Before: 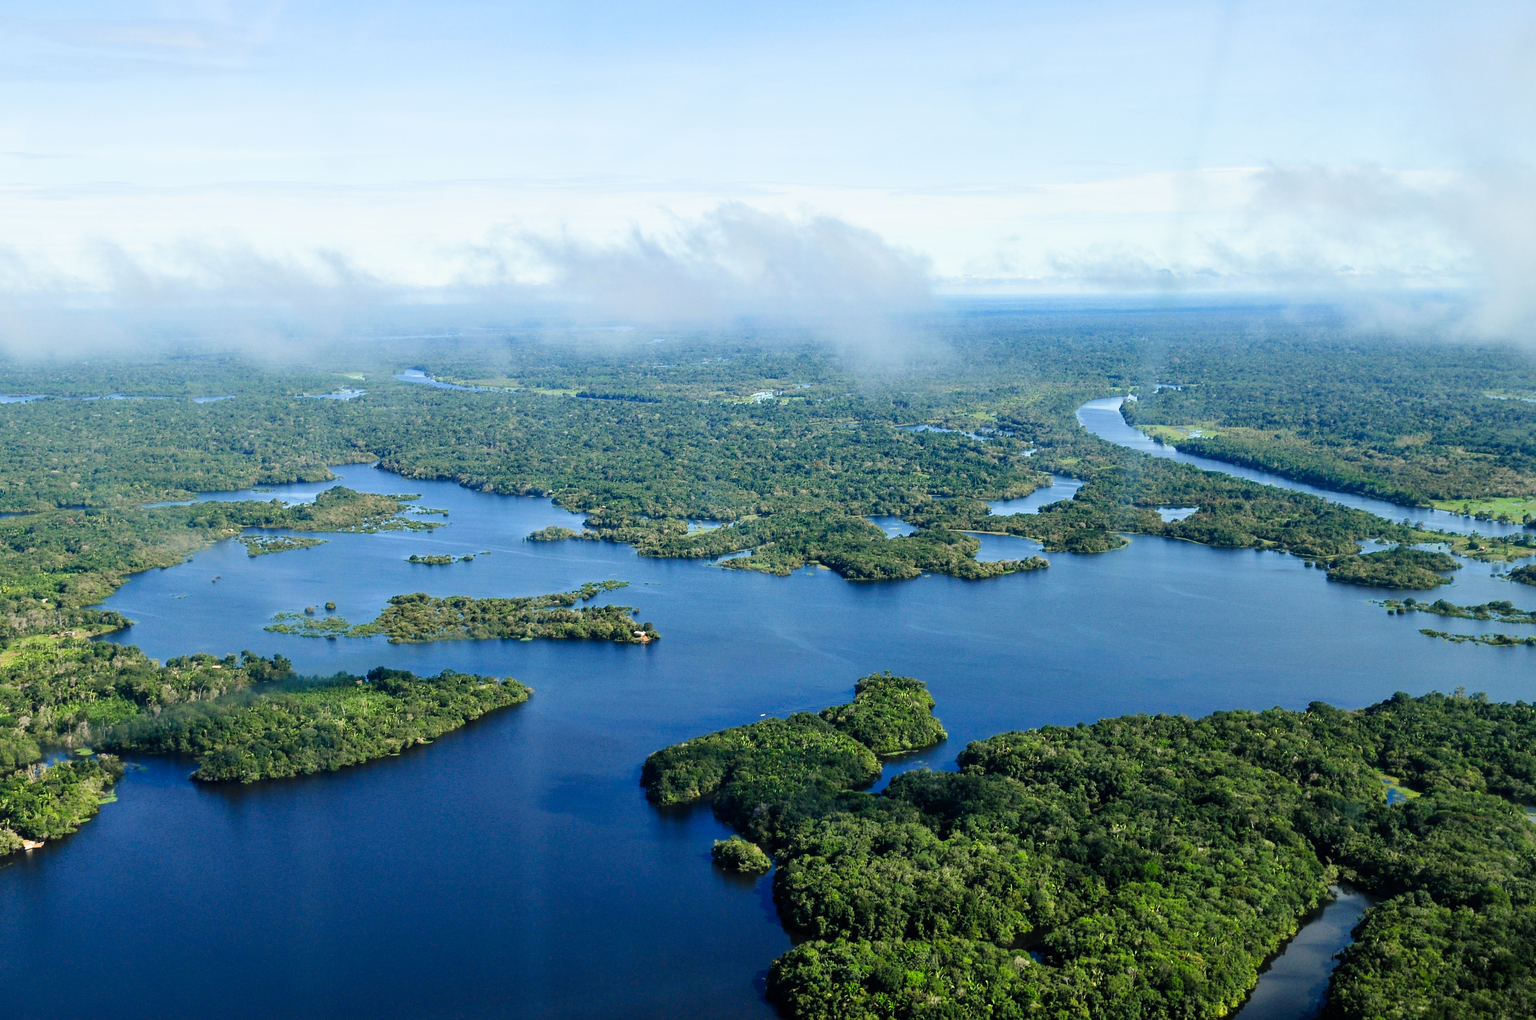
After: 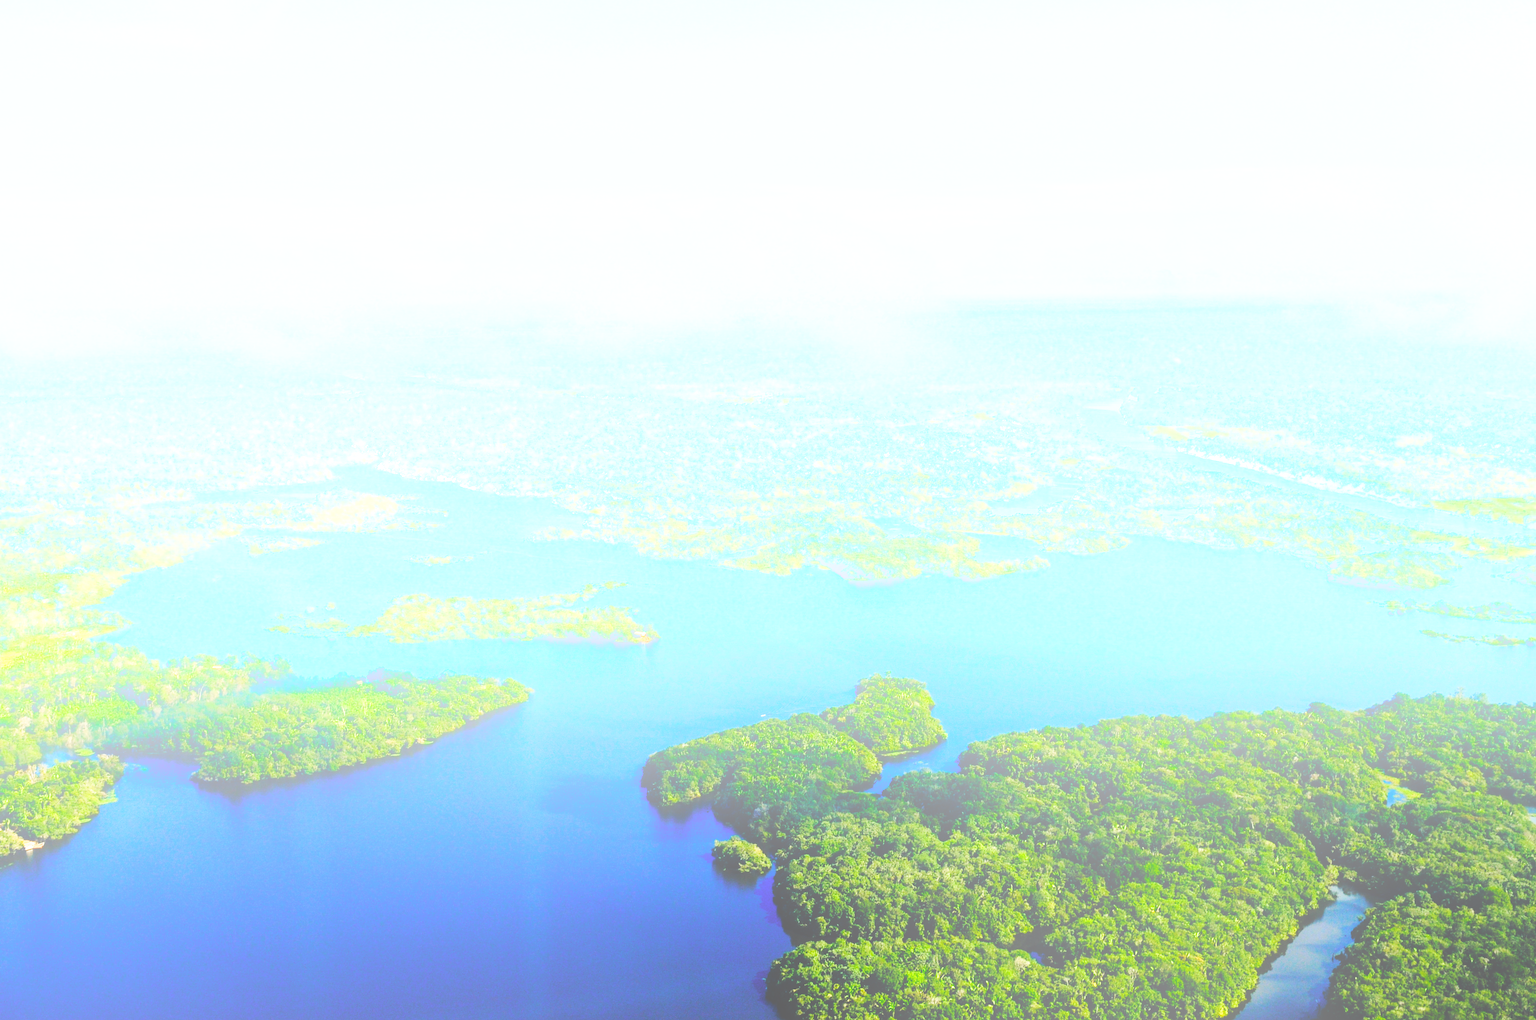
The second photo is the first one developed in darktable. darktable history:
bloom: size 70%, threshold 25%, strength 70%
base curve: curves: ch0 [(0, 0) (0.028, 0.03) (0.121, 0.232) (0.46, 0.748) (0.859, 0.968) (1, 1)], preserve colors none
